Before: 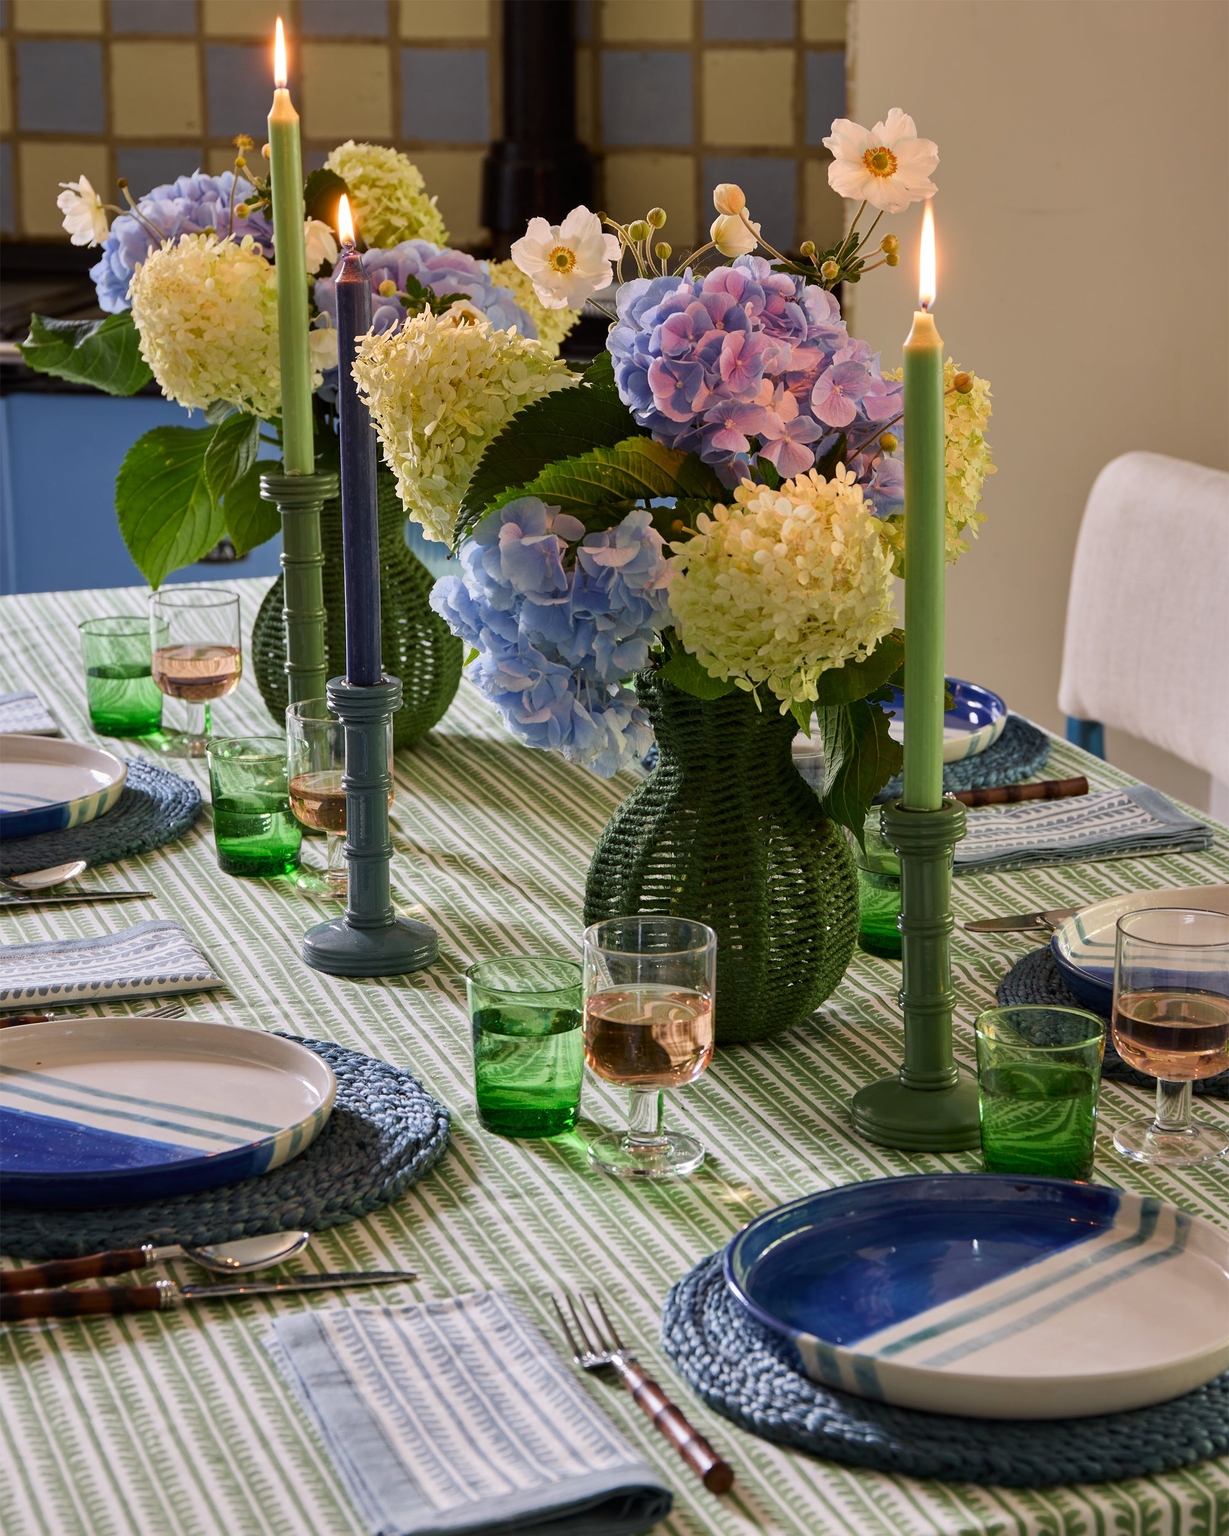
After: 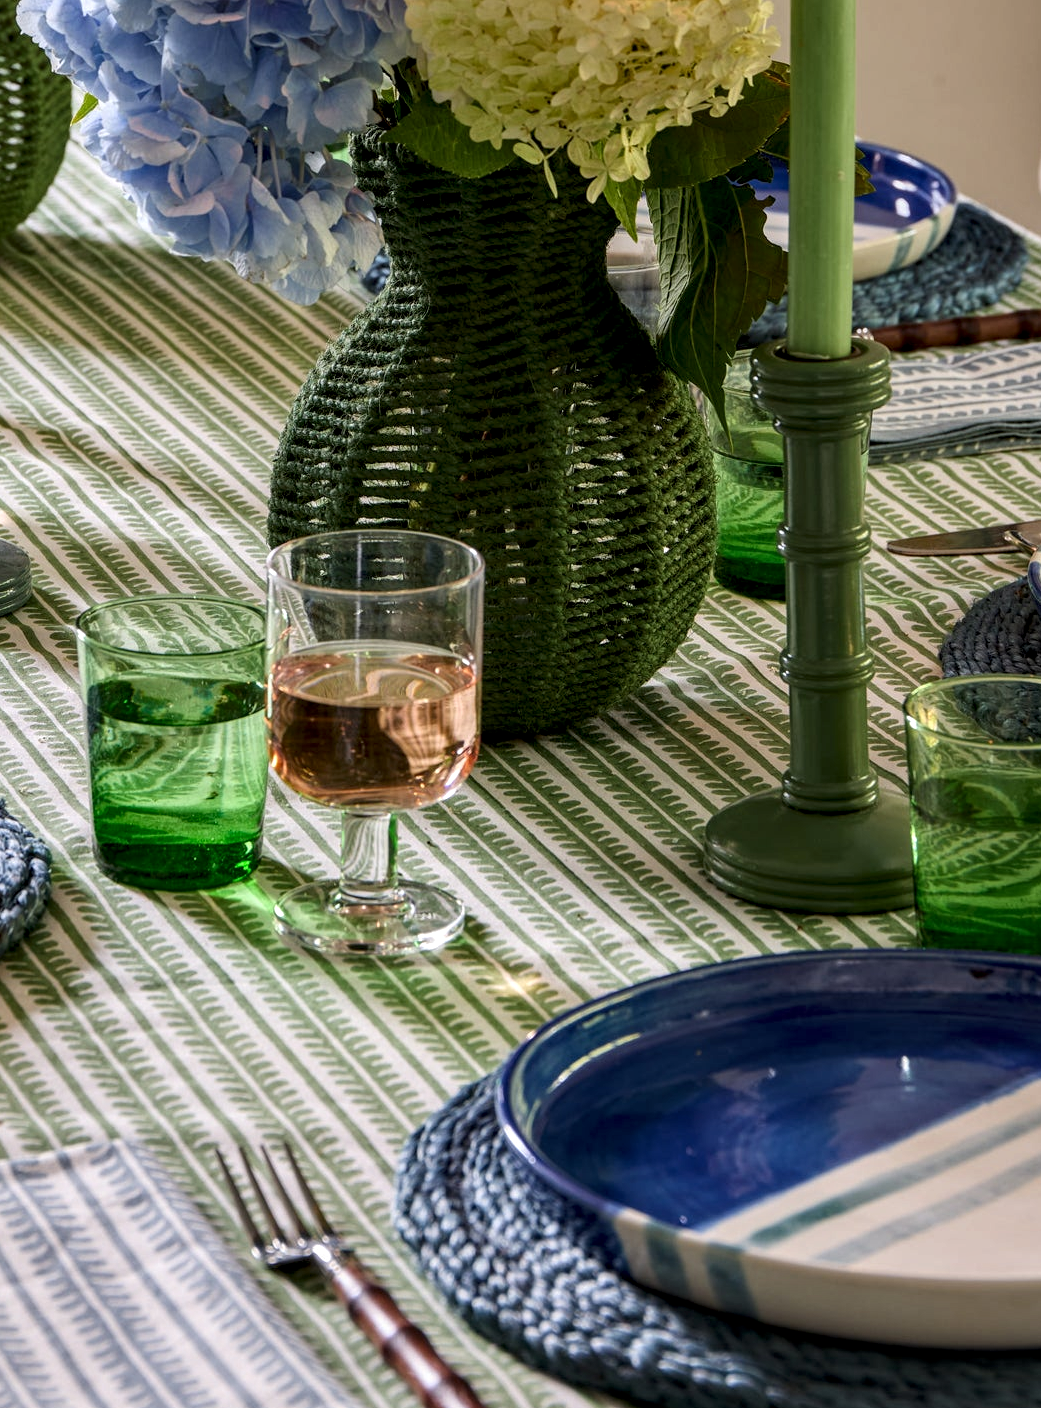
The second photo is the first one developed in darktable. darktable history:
crop: left 34.123%, top 38.443%, right 13.811%, bottom 5.231%
local contrast: detail 142%
